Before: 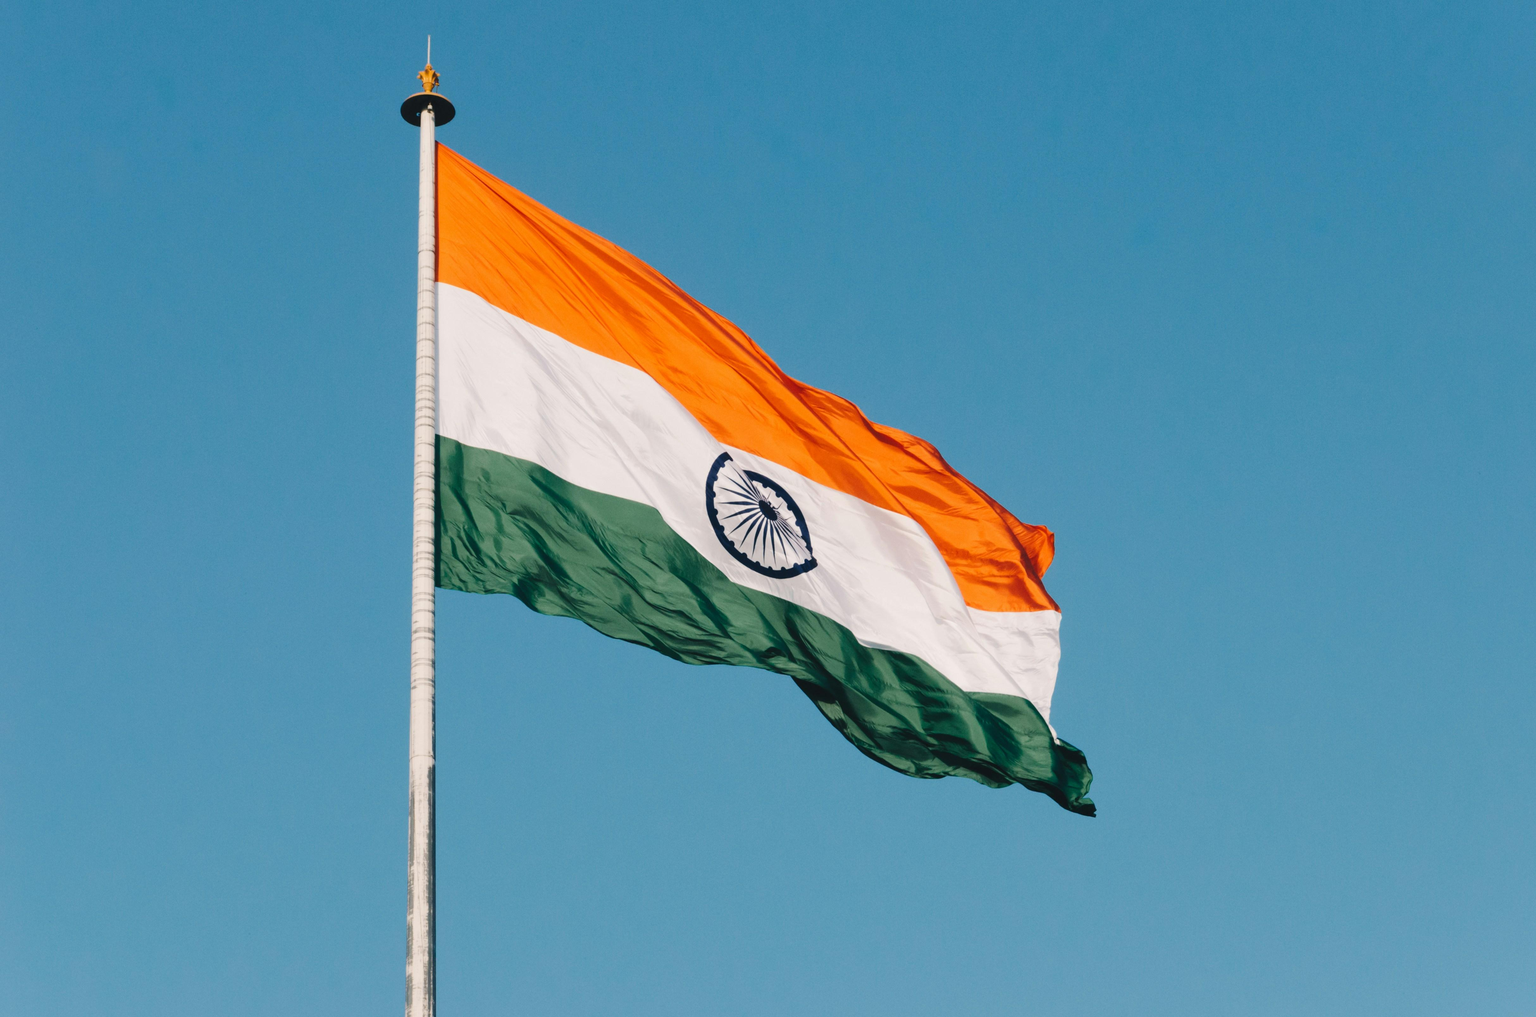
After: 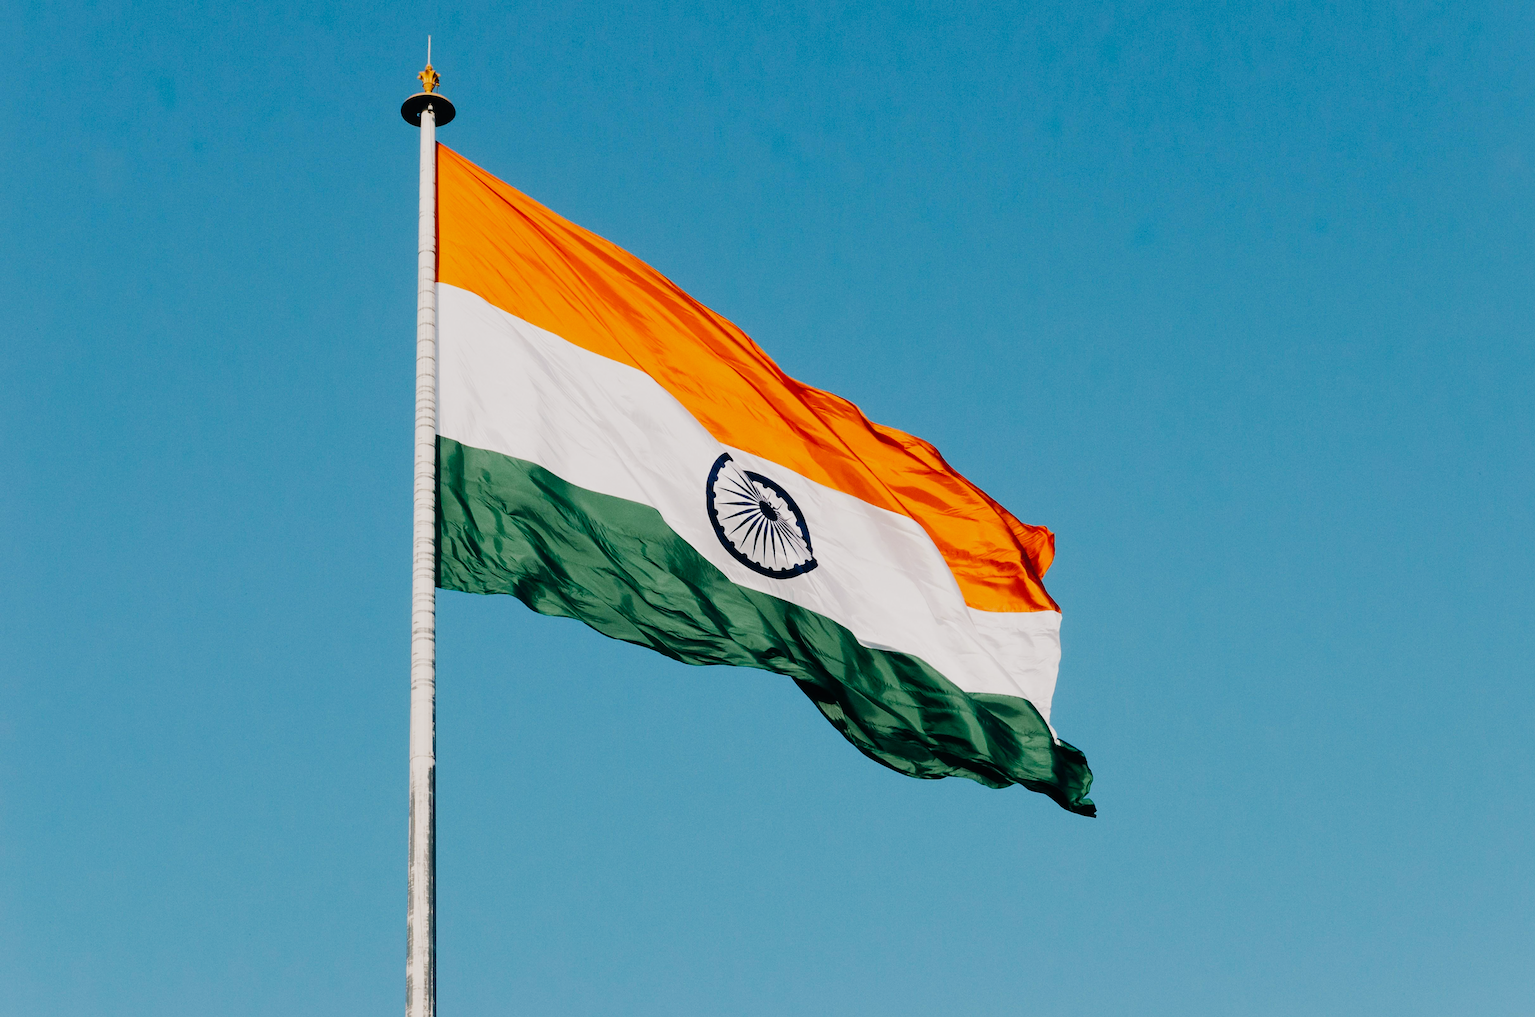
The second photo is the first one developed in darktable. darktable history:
filmic rgb: black relative exposure -16 EV, white relative exposure 5.31 EV, hardness 5.9, contrast 1.25, preserve chrominance no, color science v5 (2021)
sharpen: on, module defaults
